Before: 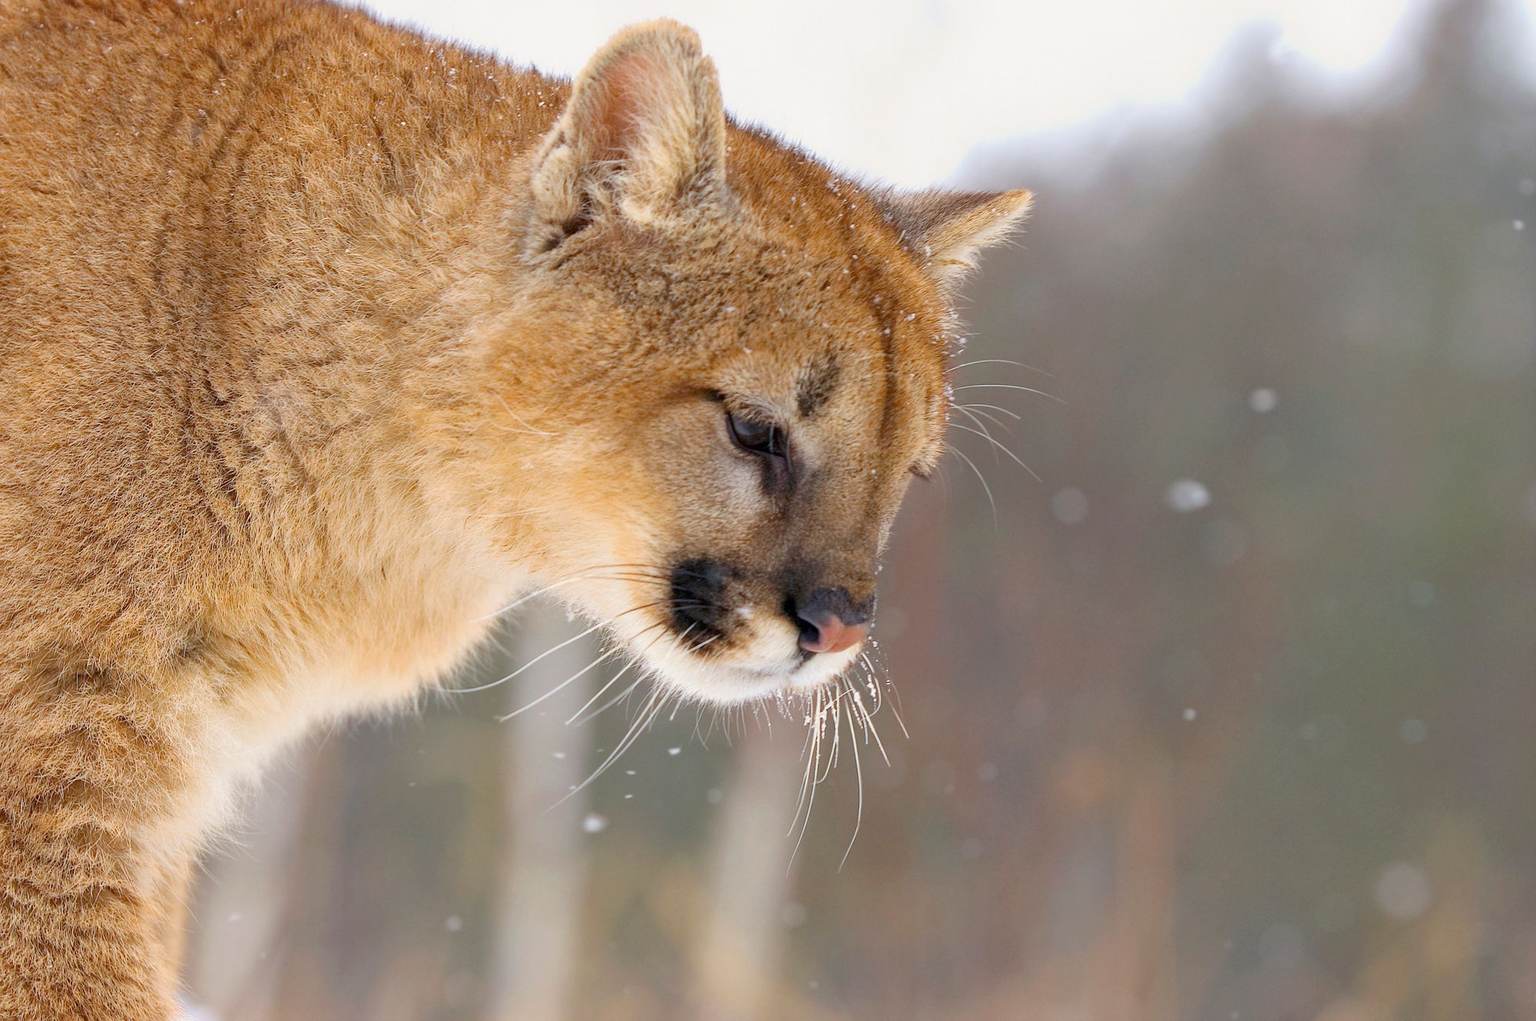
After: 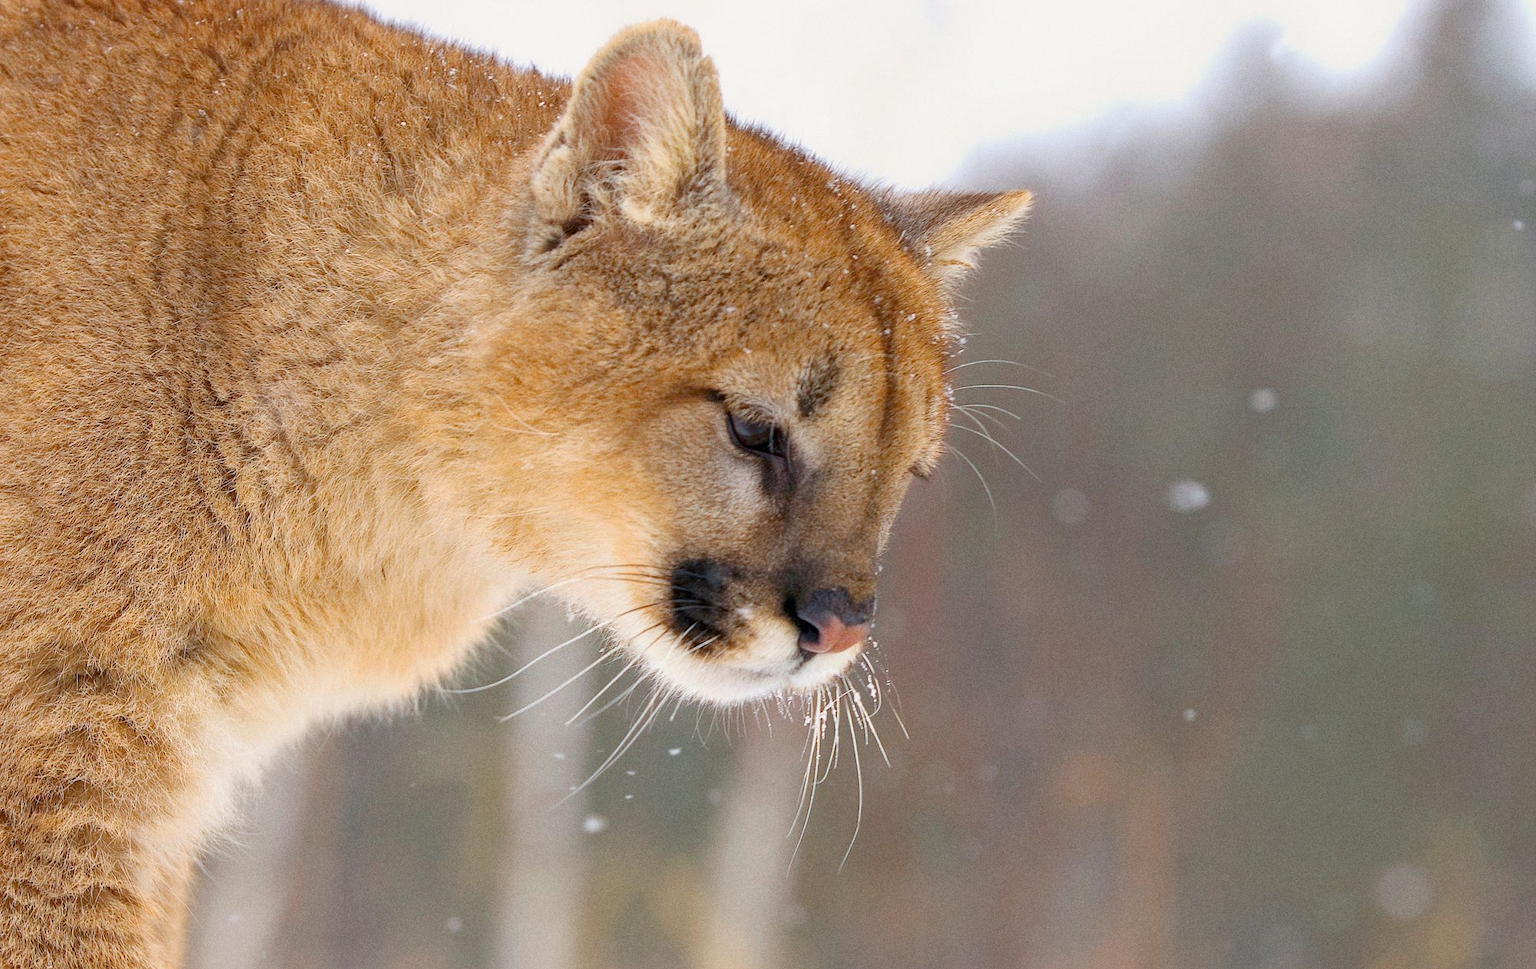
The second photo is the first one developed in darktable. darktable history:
crop and rotate: top 0%, bottom 5.097%
grain: on, module defaults
